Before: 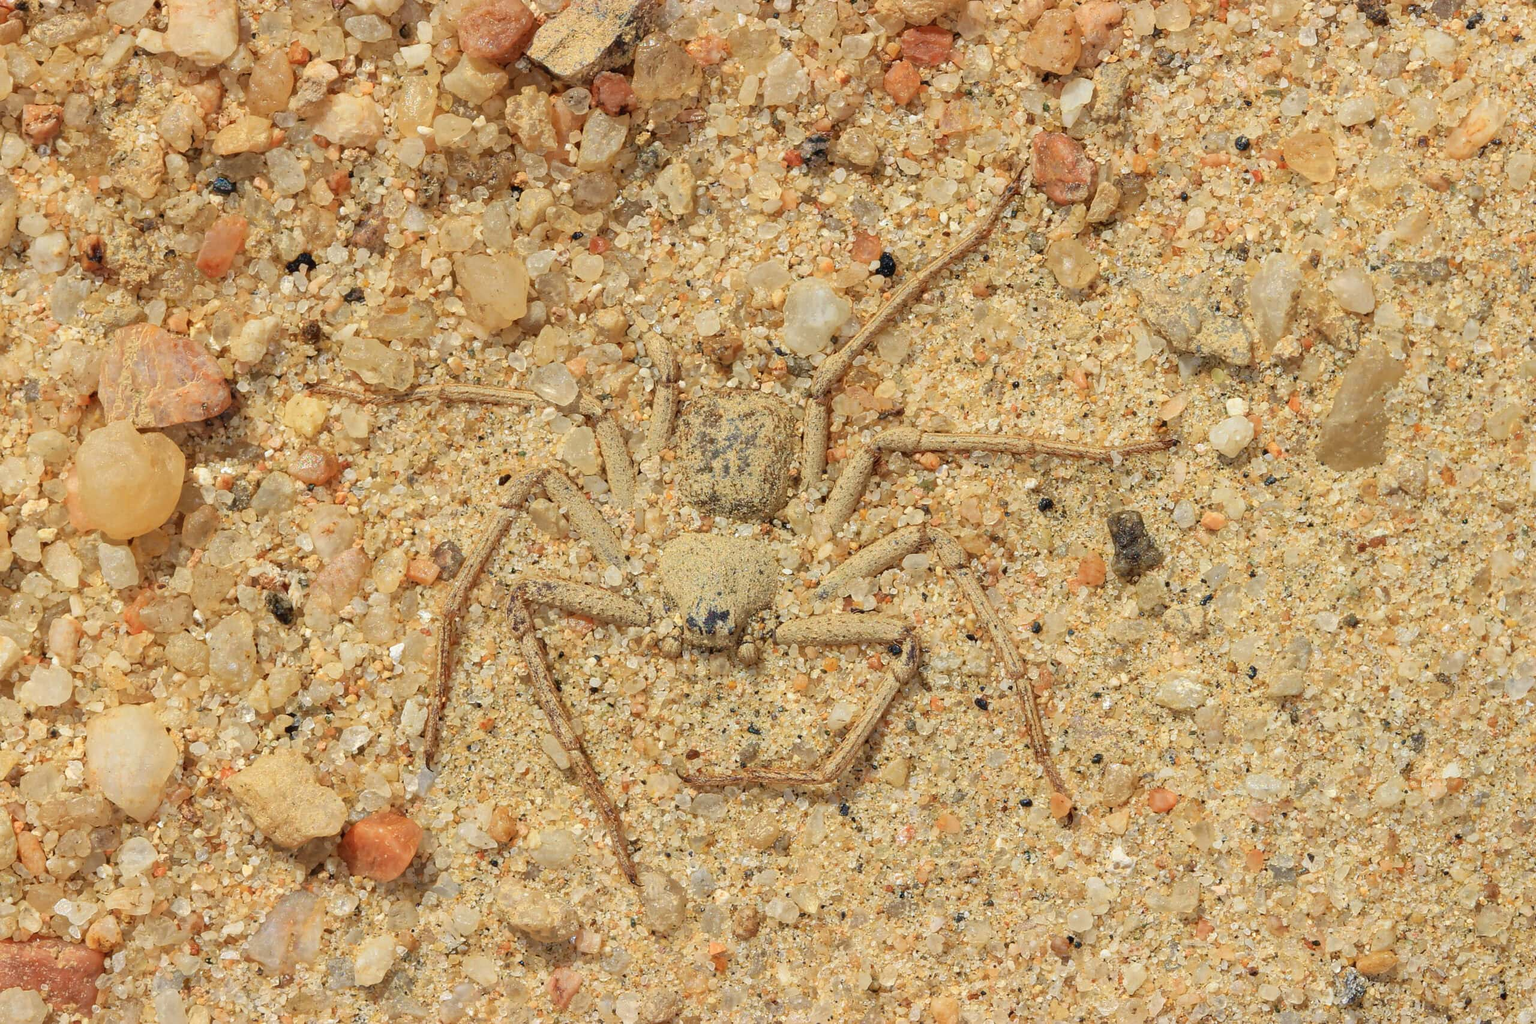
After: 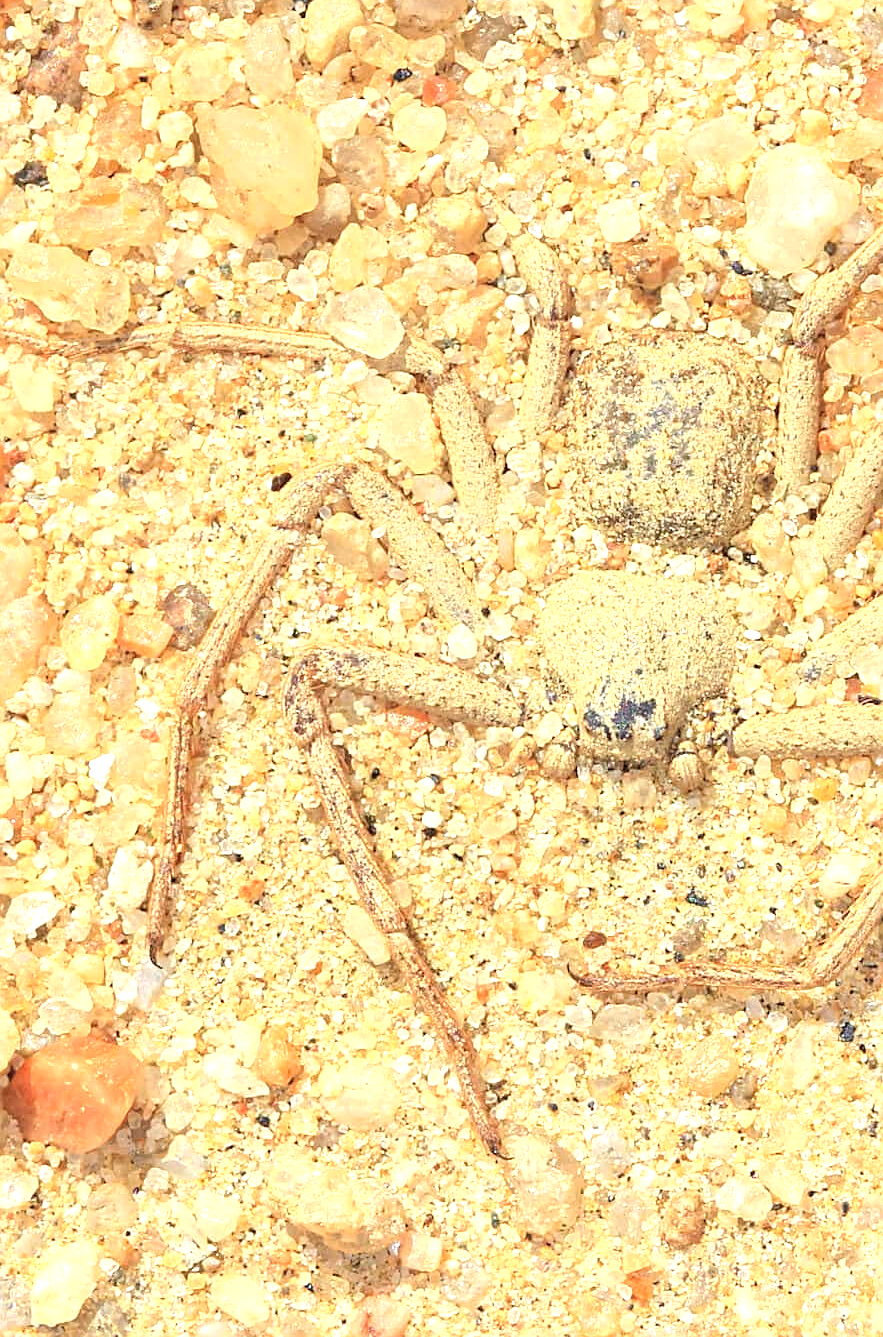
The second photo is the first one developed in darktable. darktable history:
contrast brightness saturation: brightness 0.149
crop and rotate: left 21.896%, top 18.667%, right 43.59%, bottom 2.988%
exposure: black level correction 0, exposure 1.095 EV, compensate highlight preservation false
sharpen: on, module defaults
